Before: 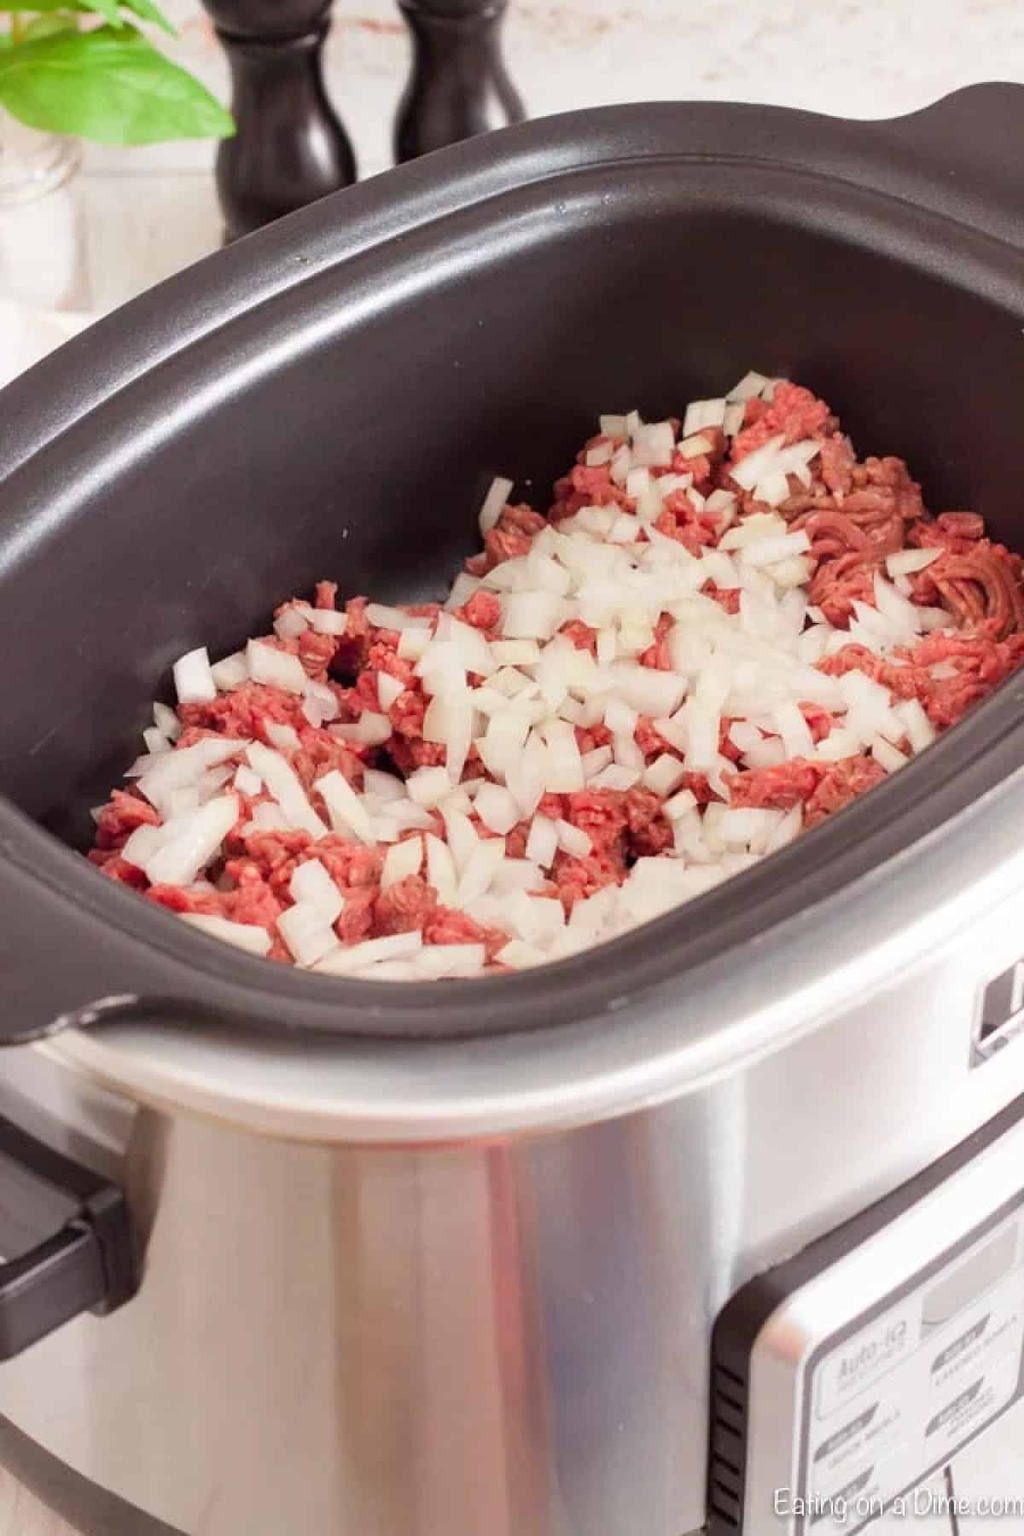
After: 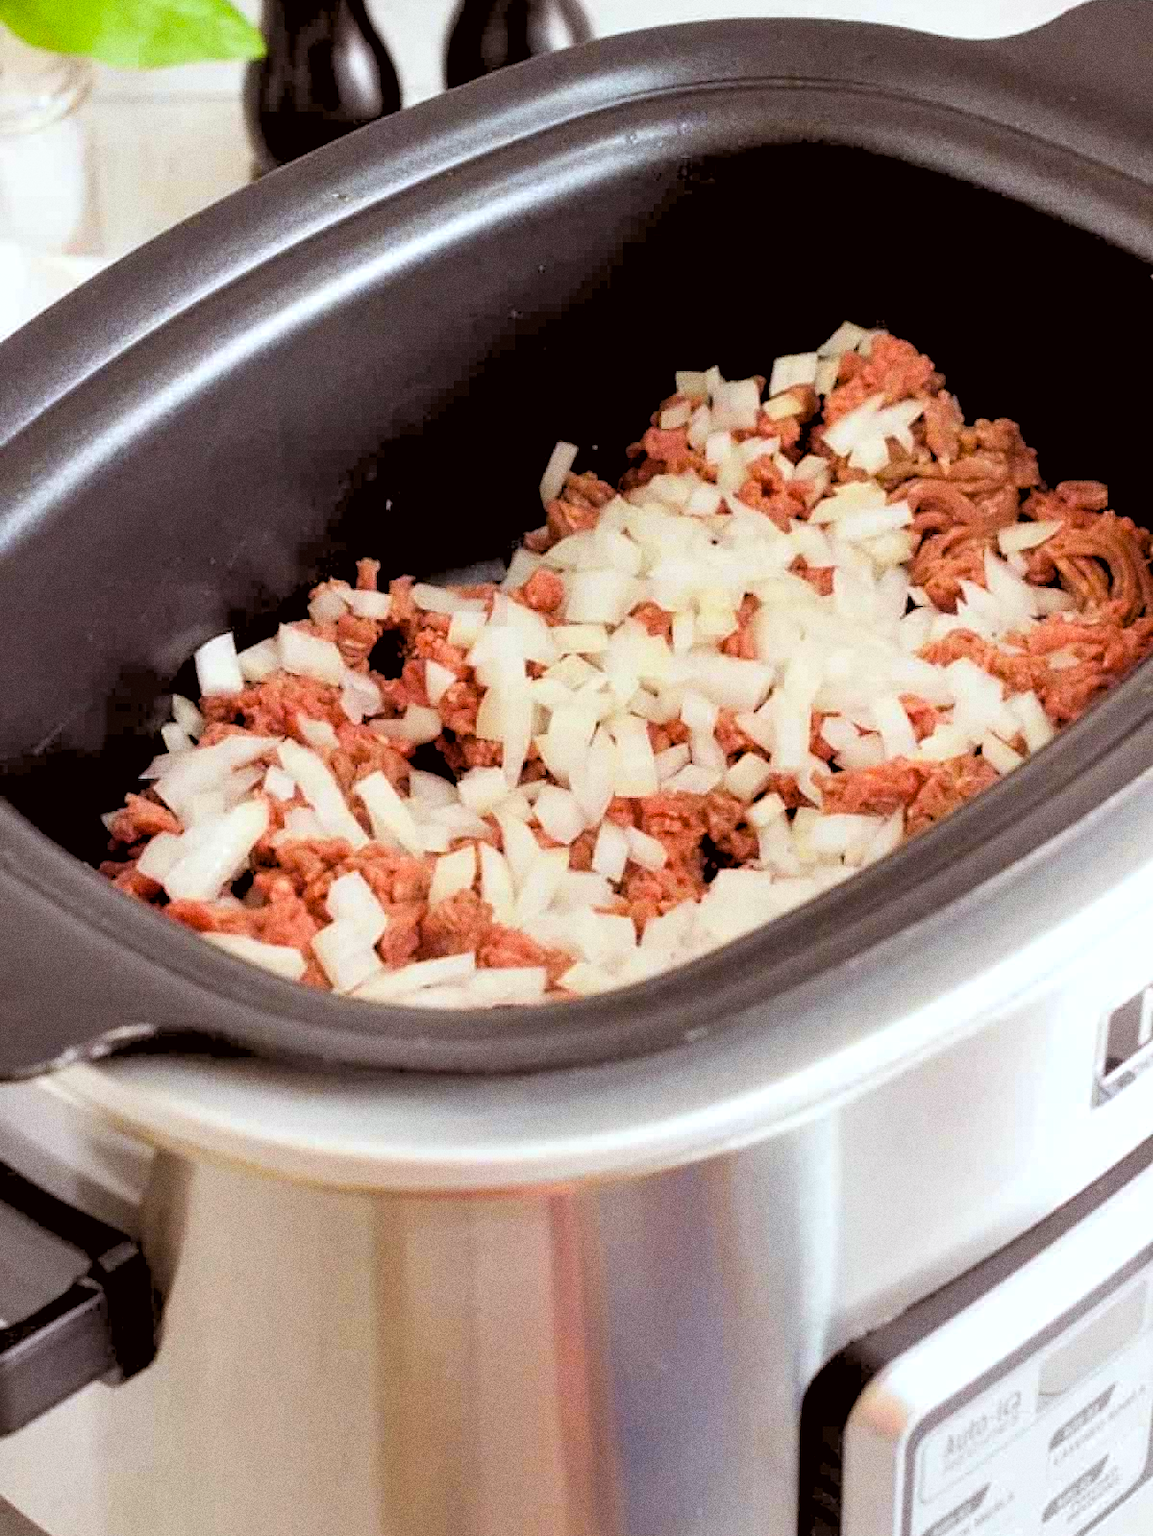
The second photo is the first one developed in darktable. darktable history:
crop and rotate: top 5.609%, bottom 5.609%
color balance rgb: global vibrance 42.74%
color correction: highlights a* -4.98, highlights b* -3.76, shadows a* 3.83, shadows b* 4.08
rgb levels: levels [[0.029, 0.461, 0.922], [0, 0.5, 1], [0, 0.5, 1]]
grain: coarseness 0.09 ISO, strength 40%
color contrast: green-magenta contrast 0.8, blue-yellow contrast 1.1, unbound 0
